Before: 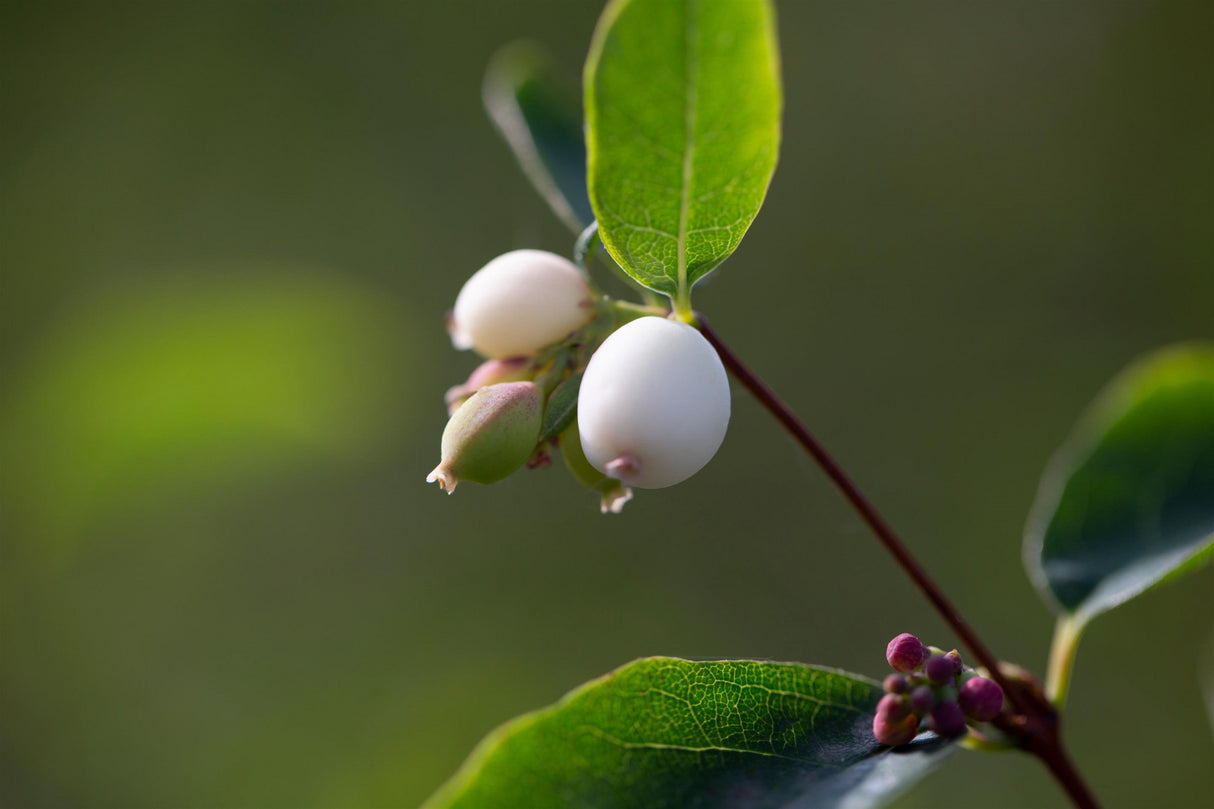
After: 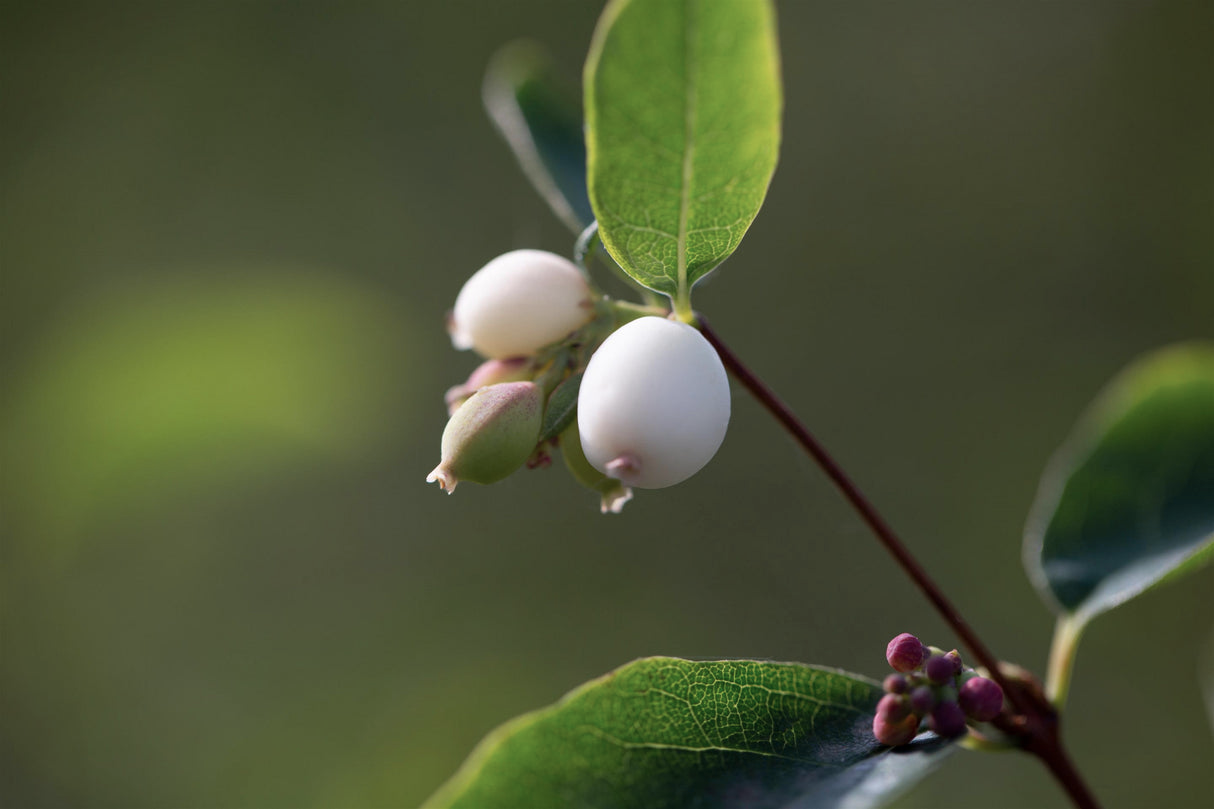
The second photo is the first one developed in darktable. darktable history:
color zones: curves: ch0 [(0, 0.5) (0.143, 0.5) (0.286, 0.5) (0.429, 0.504) (0.571, 0.5) (0.714, 0.509) (0.857, 0.5) (1, 0.5)]; ch1 [(0, 0.425) (0.143, 0.425) (0.286, 0.375) (0.429, 0.405) (0.571, 0.5) (0.714, 0.47) (0.857, 0.425) (1, 0.435)]; ch2 [(0, 0.5) (0.143, 0.5) (0.286, 0.5) (0.429, 0.517) (0.571, 0.5) (0.714, 0.51) (0.857, 0.5) (1, 0.5)]
